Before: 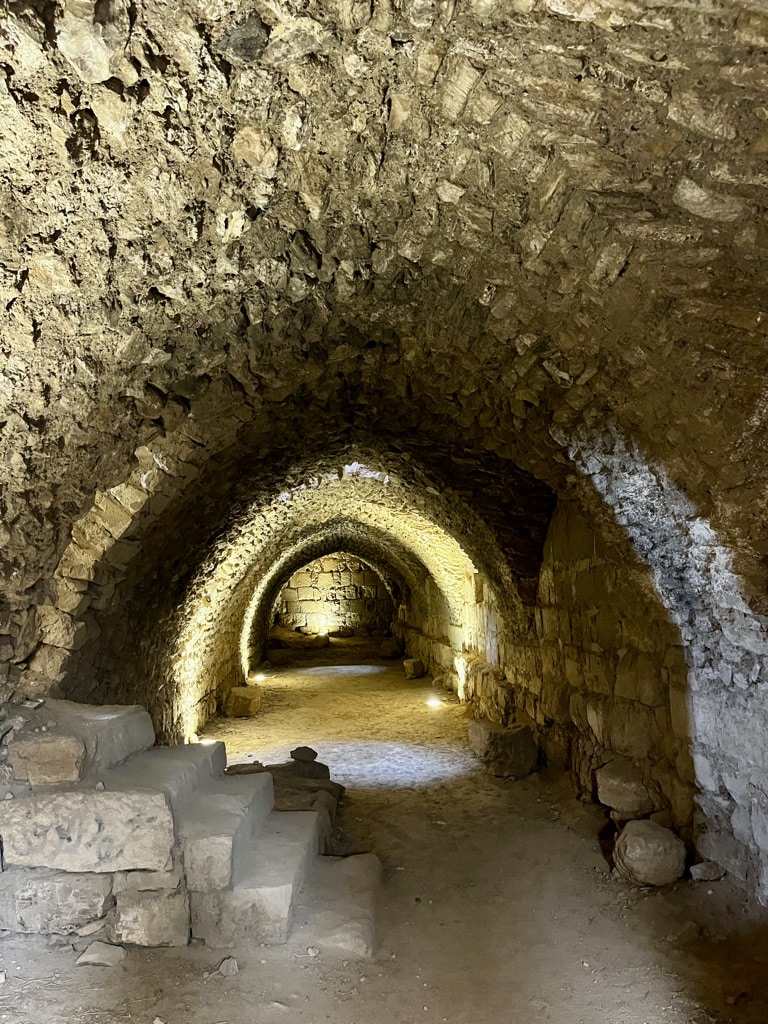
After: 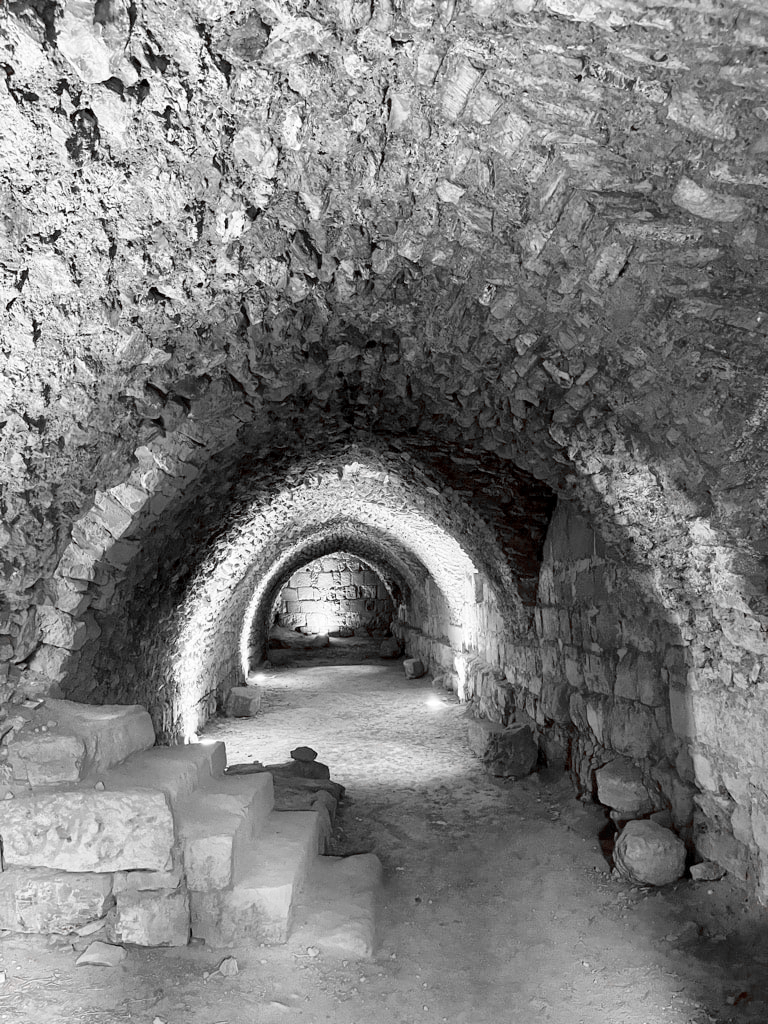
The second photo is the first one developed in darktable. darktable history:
exposure: black level correction 0, exposure 1.1 EV, compensate exposure bias true, compensate highlight preservation false
rotate and perspective: automatic cropping off
color zones: curves: ch1 [(0, 0.006) (0.094, 0.285) (0.171, 0.001) (0.429, 0.001) (0.571, 0.003) (0.714, 0.004) (0.857, 0.004) (1, 0.006)]
global tonemap: drago (1, 100), detail 1
